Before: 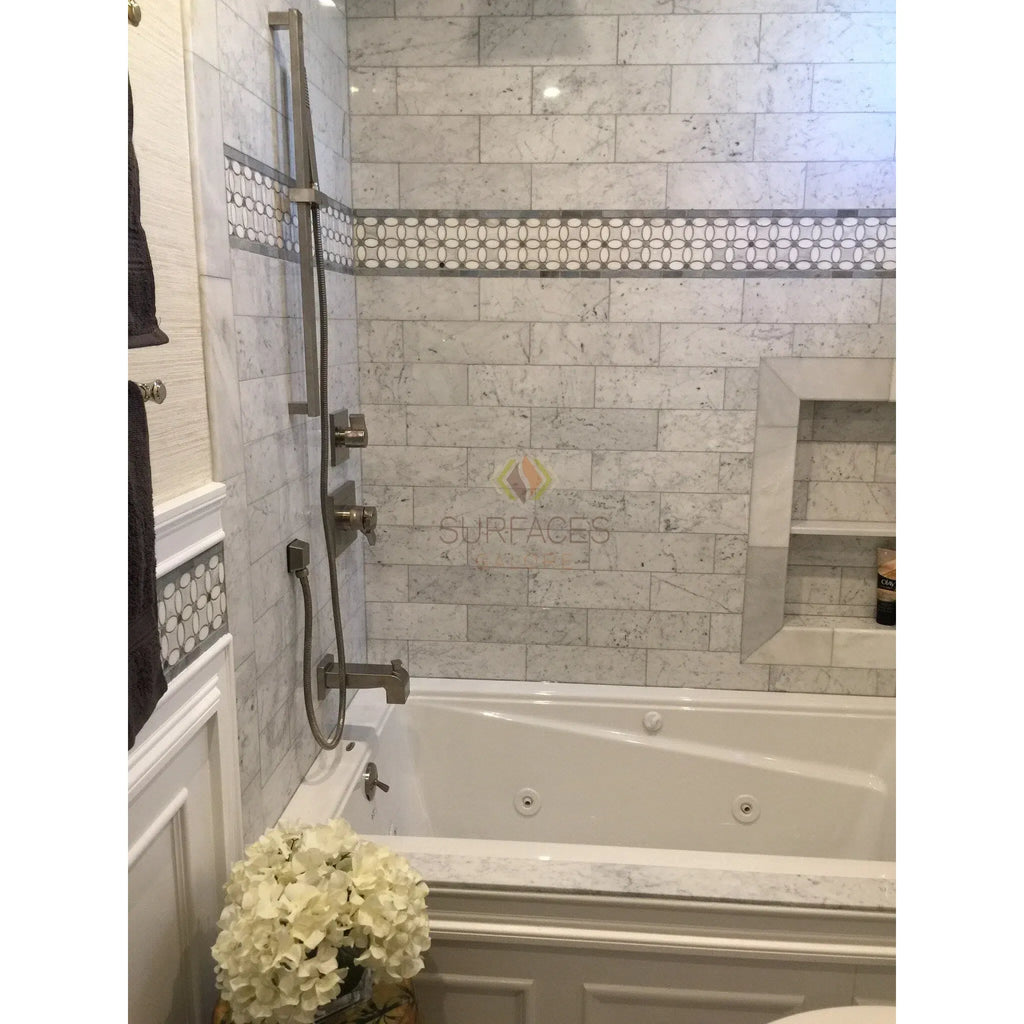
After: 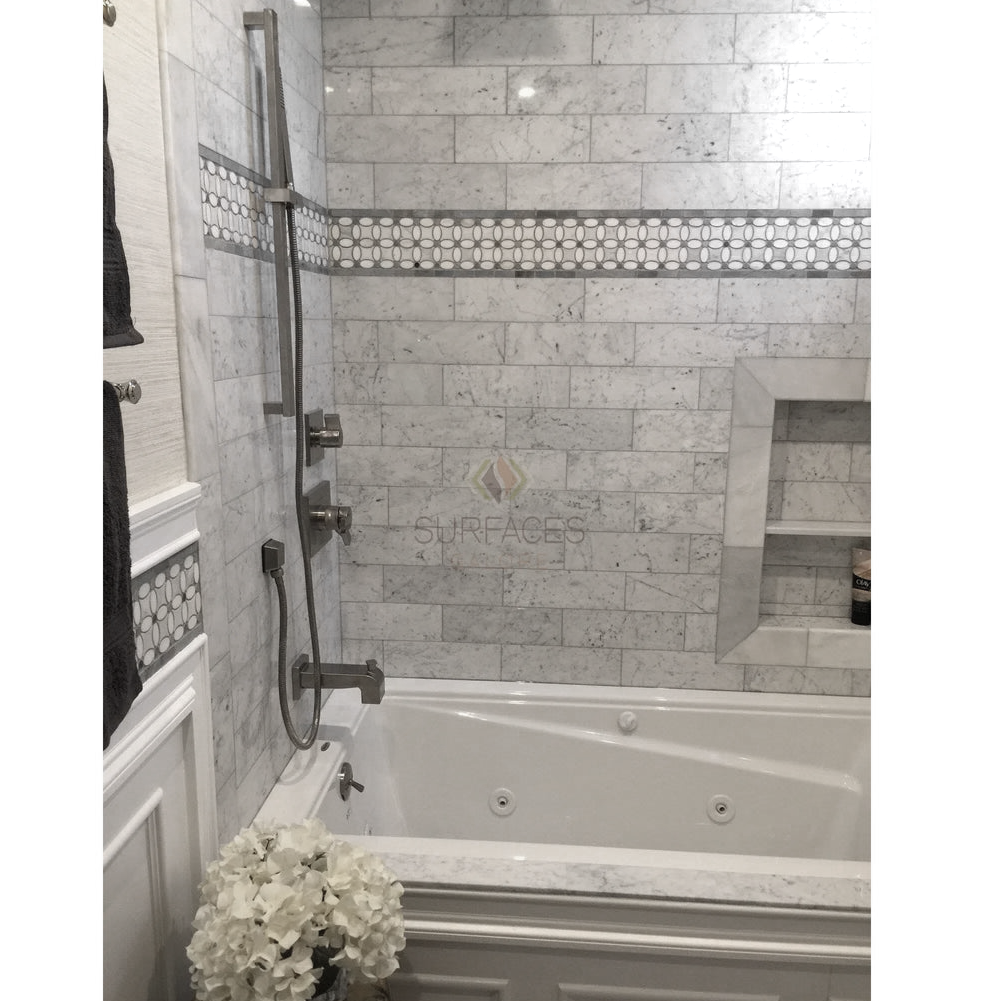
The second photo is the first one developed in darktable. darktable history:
crop and rotate: left 2.536%, right 1.107%, bottom 2.246%
color zones: curves: ch0 [(0, 0.613) (0.01, 0.613) (0.245, 0.448) (0.498, 0.529) (0.642, 0.665) (0.879, 0.777) (0.99, 0.613)]; ch1 [(0, 0.035) (0.121, 0.189) (0.259, 0.197) (0.415, 0.061) (0.589, 0.022) (0.732, 0.022) (0.857, 0.026) (0.991, 0.053)]
